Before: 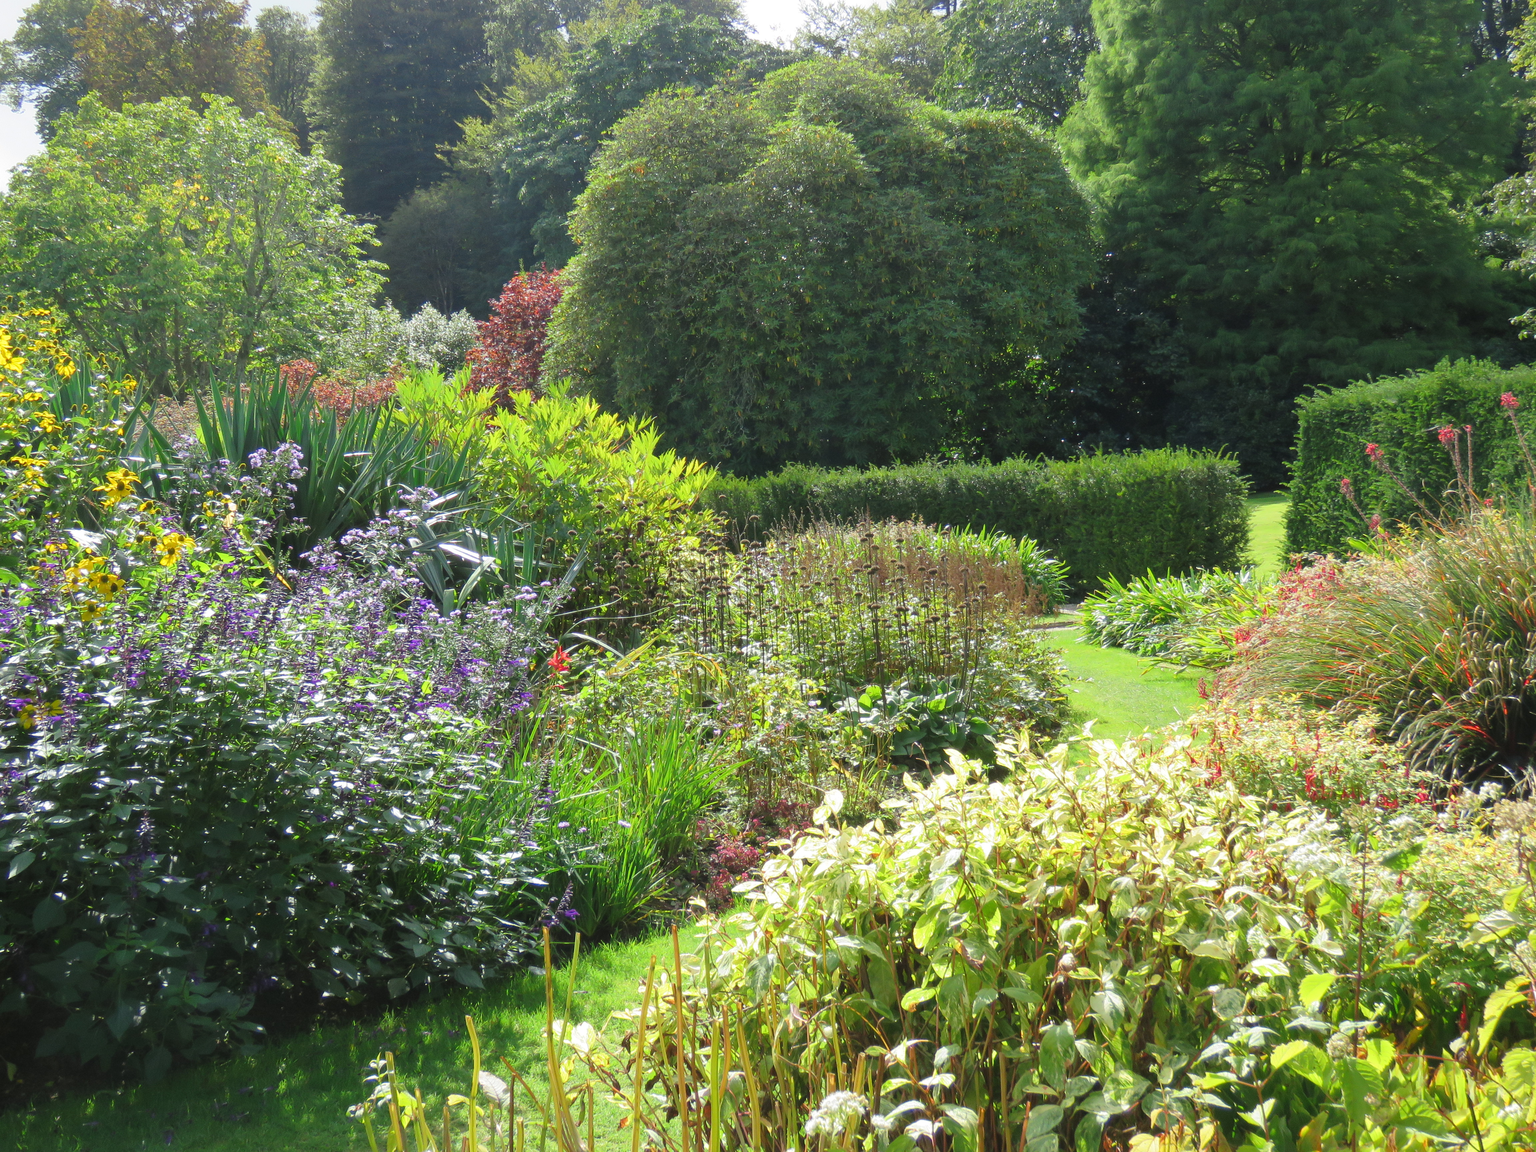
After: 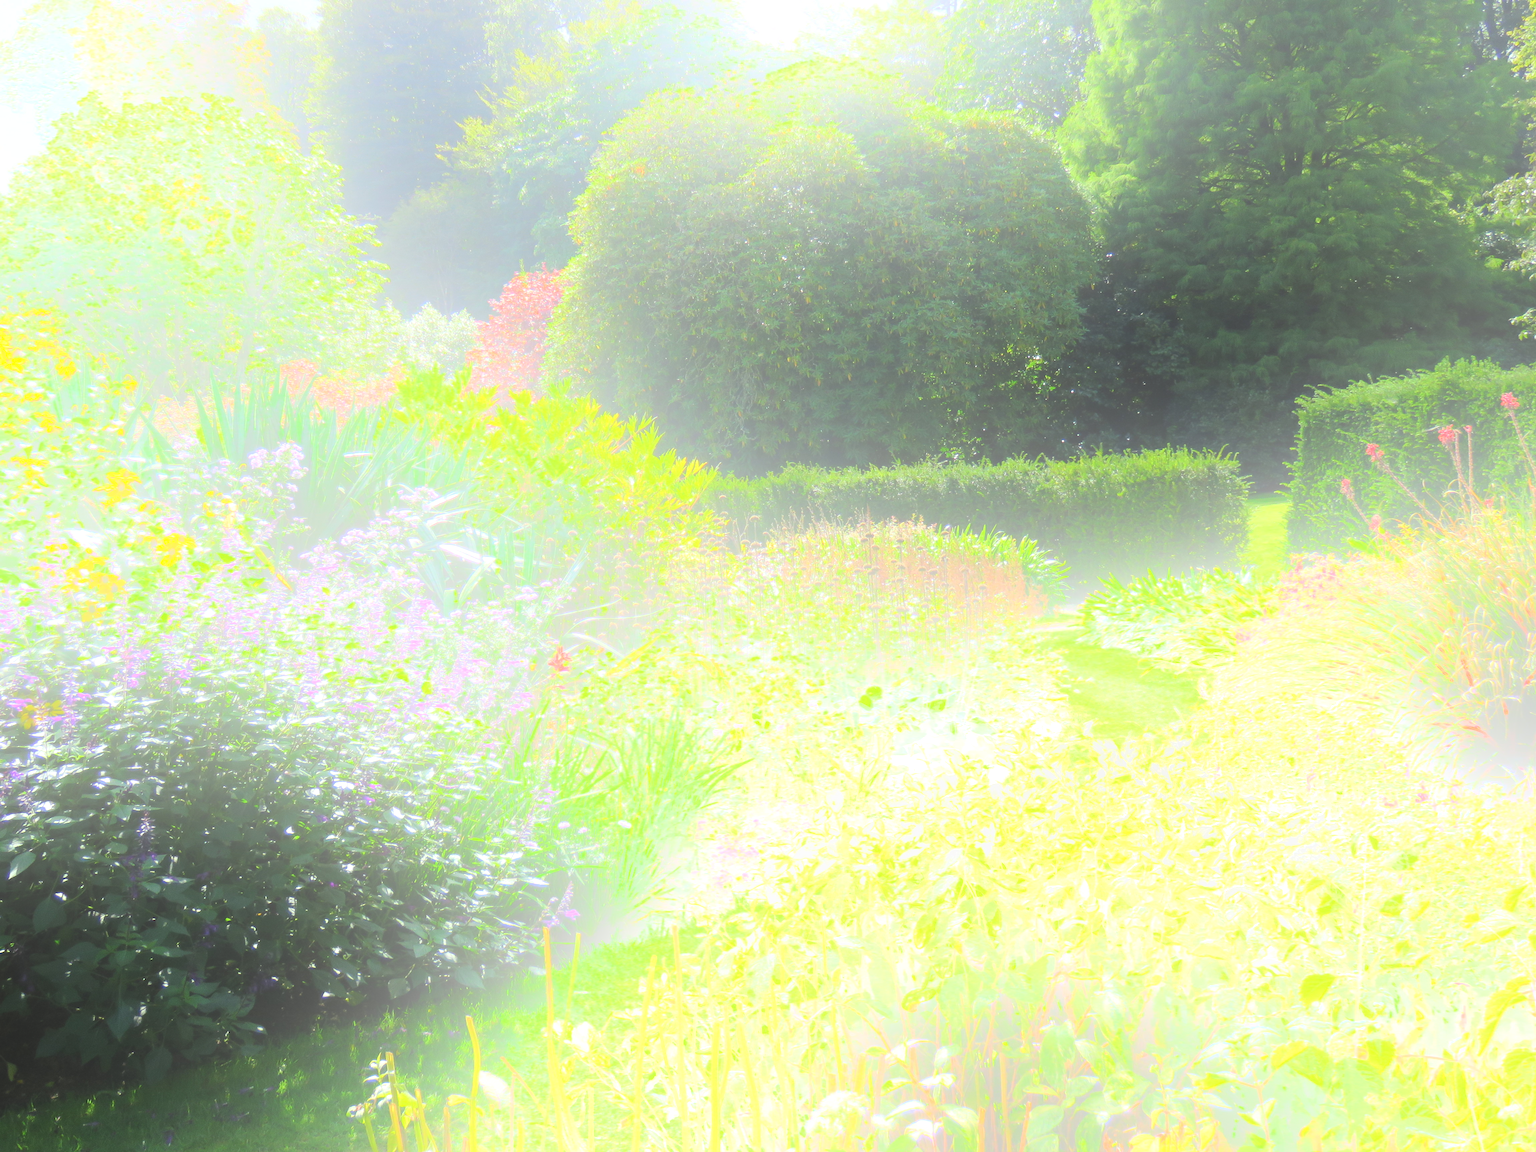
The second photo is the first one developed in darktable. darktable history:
shadows and highlights: radius 331.84, shadows 53.55, highlights -100, compress 94.63%, highlights color adjustment 73.23%, soften with gaussian
bloom: size 70%, threshold 25%, strength 70%
tone equalizer: -8 EV -0.417 EV, -7 EV -0.389 EV, -6 EV -0.333 EV, -5 EV -0.222 EV, -3 EV 0.222 EV, -2 EV 0.333 EV, -1 EV 0.389 EV, +0 EV 0.417 EV, edges refinement/feathering 500, mask exposure compensation -1.57 EV, preserve details no
